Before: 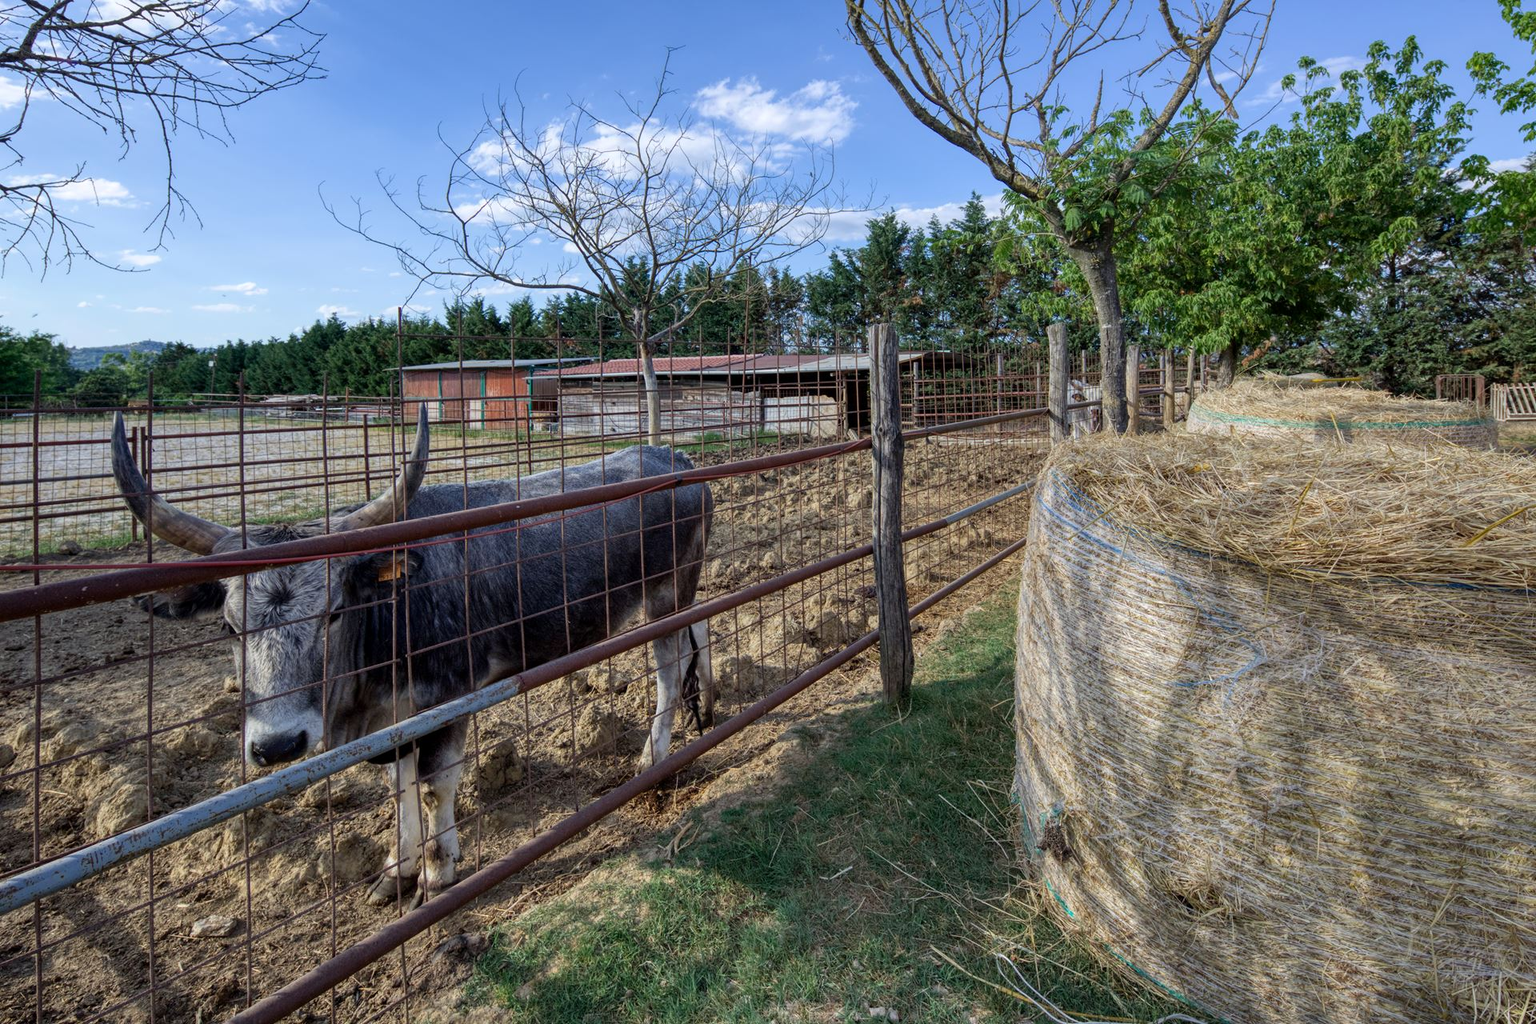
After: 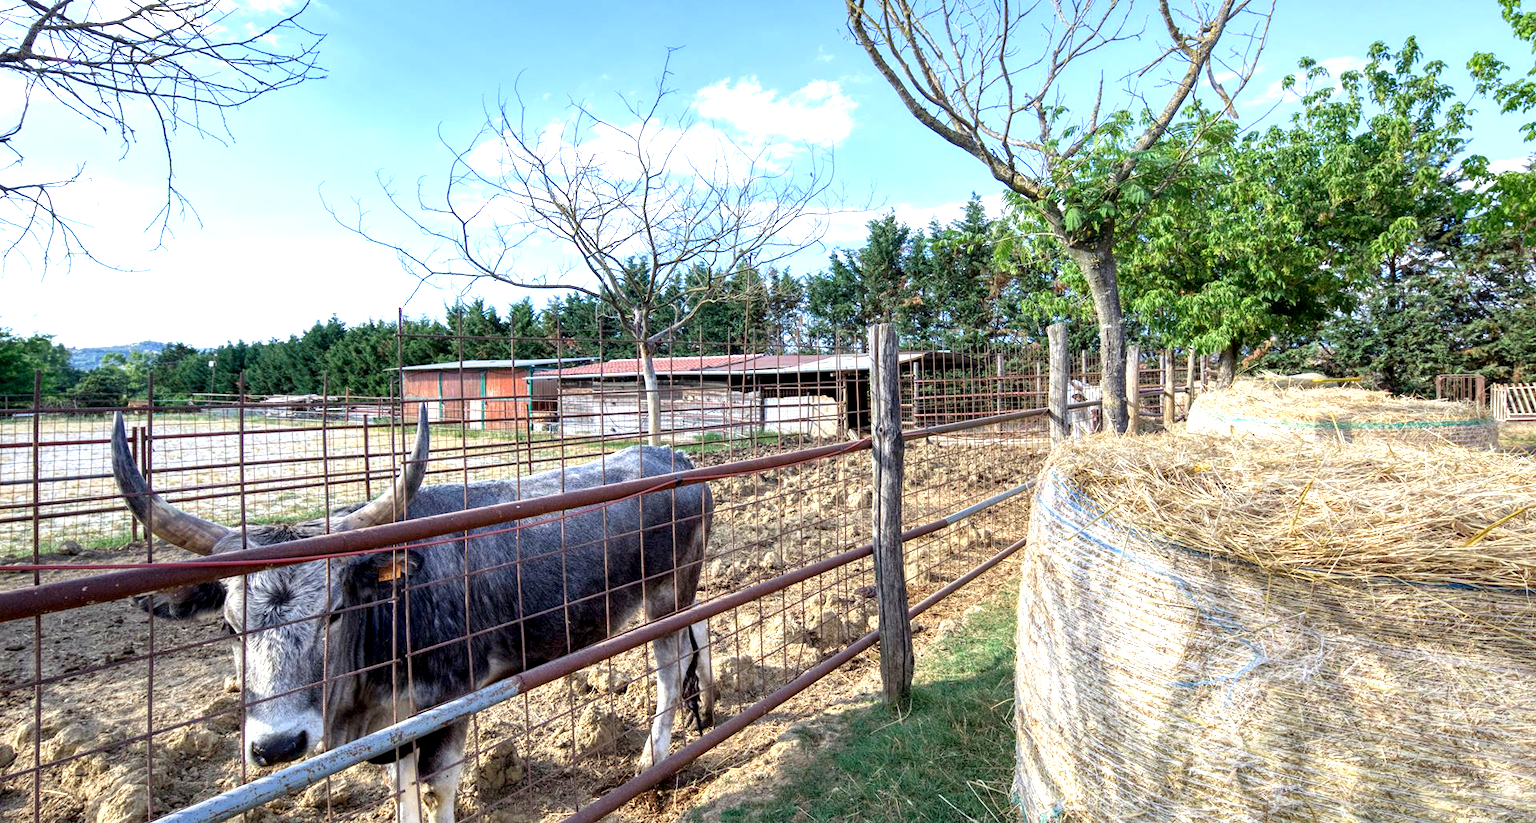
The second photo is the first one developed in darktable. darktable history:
exposure: black level correction 0.001, exposure 1.318 EV, compensate exposure bias true, compensate highlight preservation false
crop: bottom 19.588%
